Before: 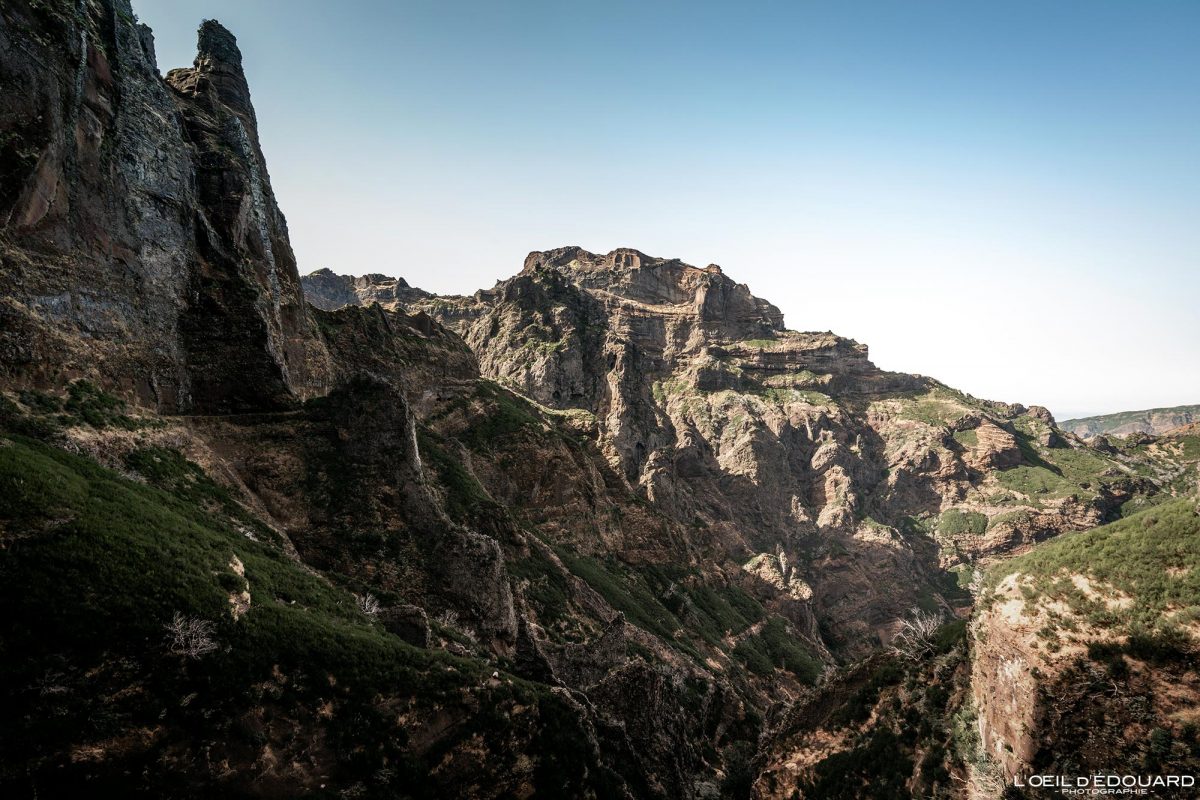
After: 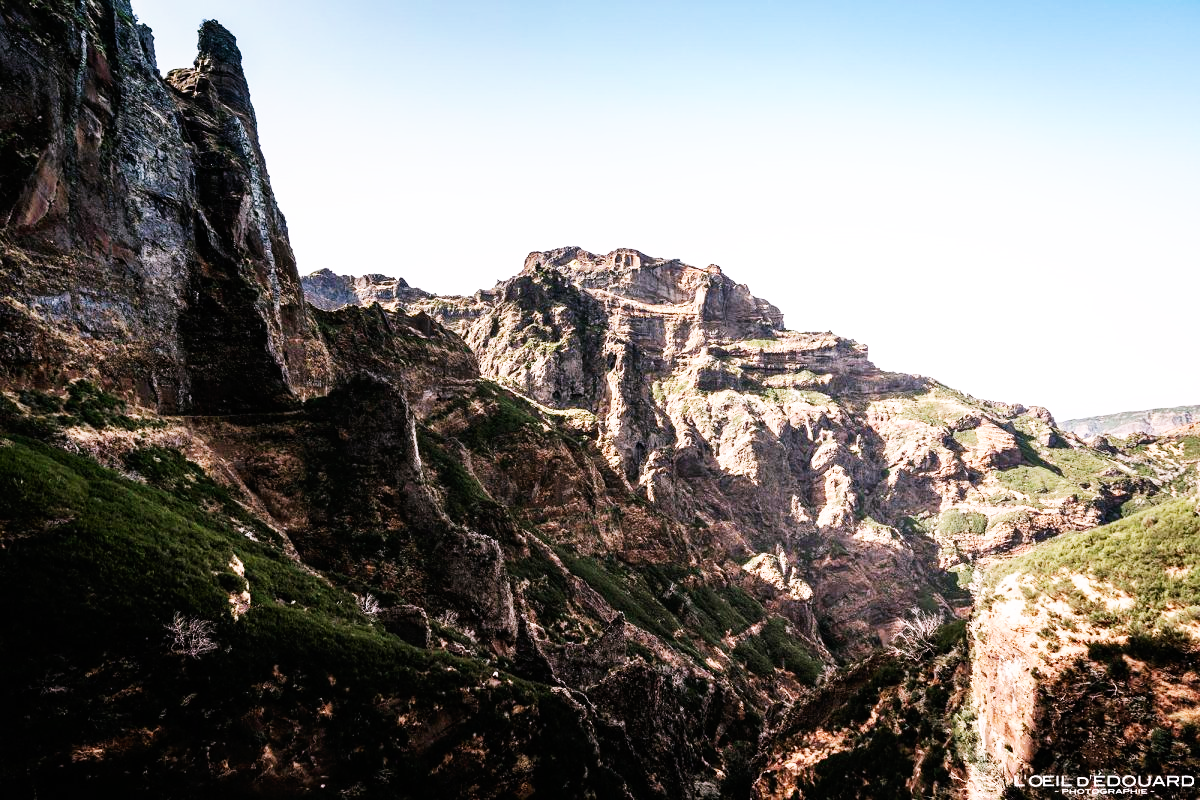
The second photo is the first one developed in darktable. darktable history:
base curve: curves: ch0 [(0, 0) (0.007, 0.004) (0.027, 0.03) (0.046, 0.07) (0.207, 0.54) (0.442, 0.872) (0.673, 0.972) (1, 1)], preserve colors none
white balance: red 1.05, blue 1.072
